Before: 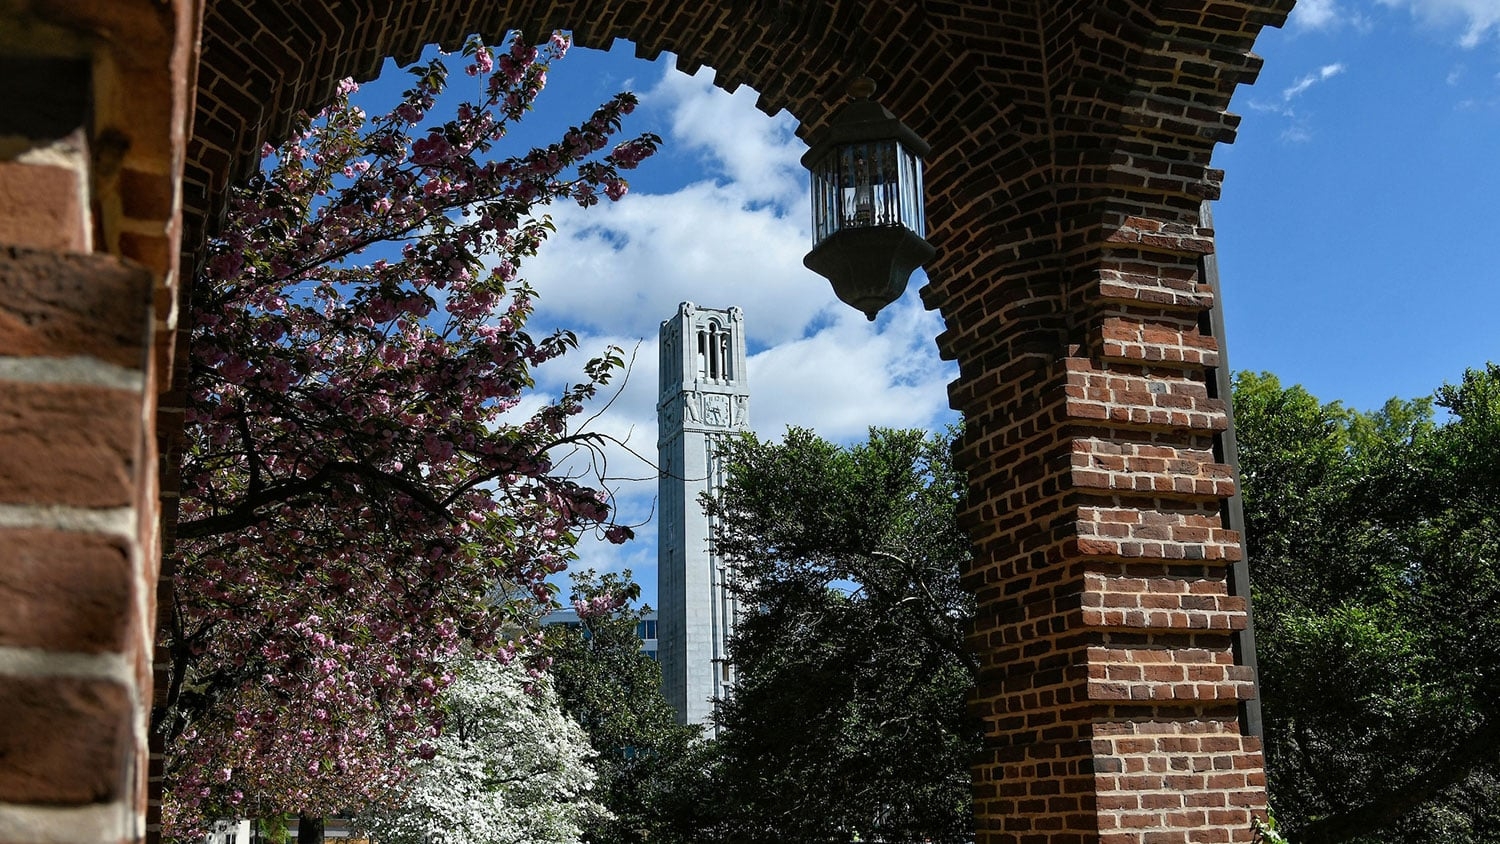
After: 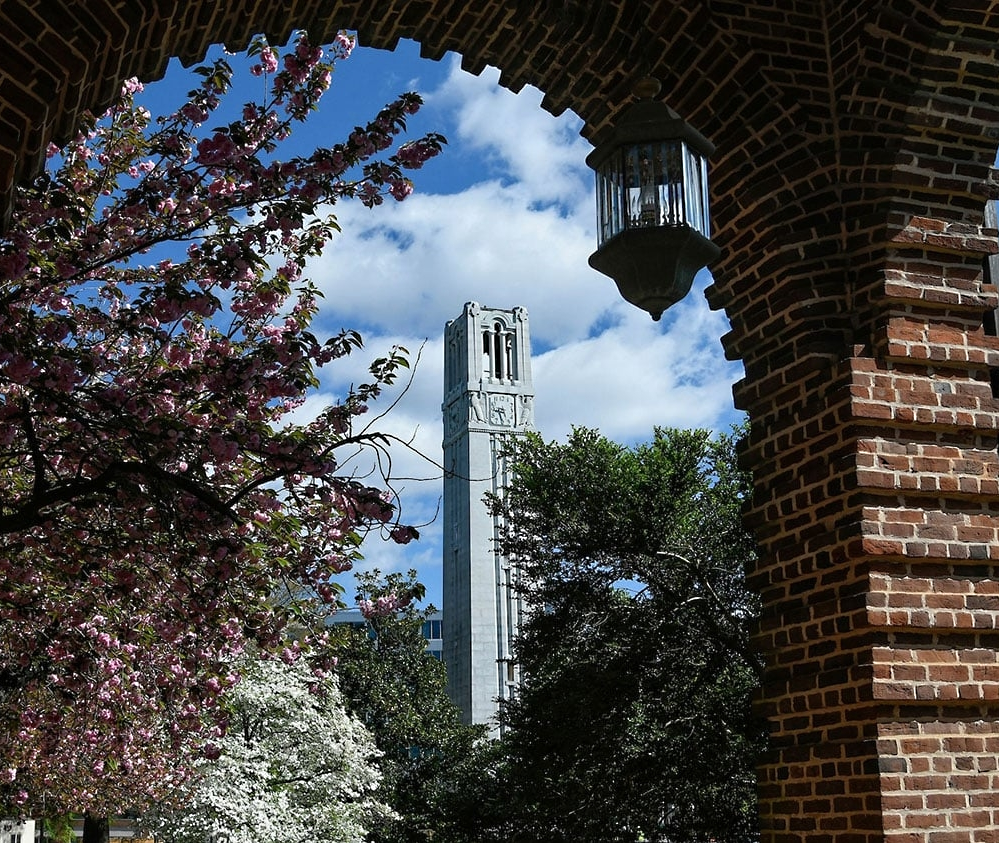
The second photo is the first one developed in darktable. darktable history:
crop and rotate: left 14.436%, right 18.898%
white balance: emerald 1
sharpen: radius 5.325, amount 0.312, threshold 26.433
